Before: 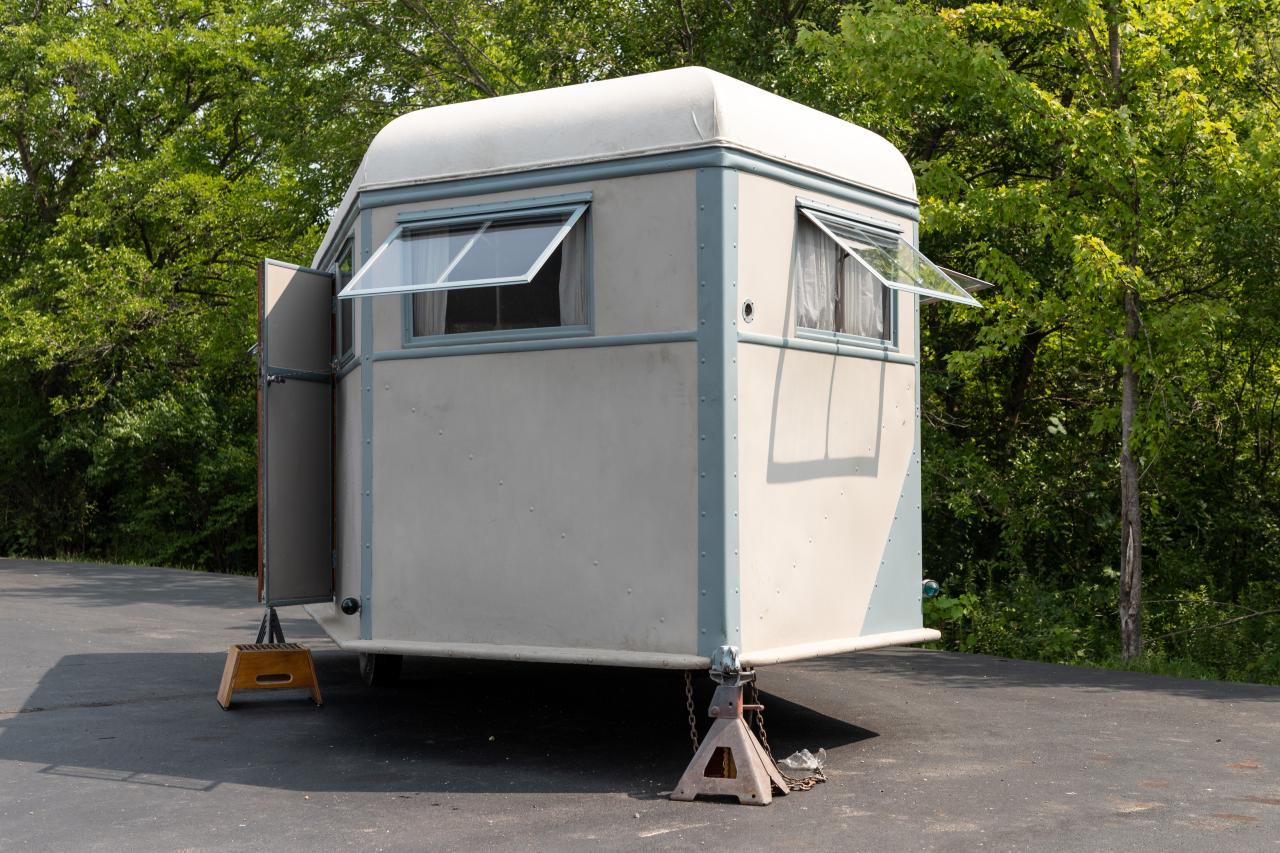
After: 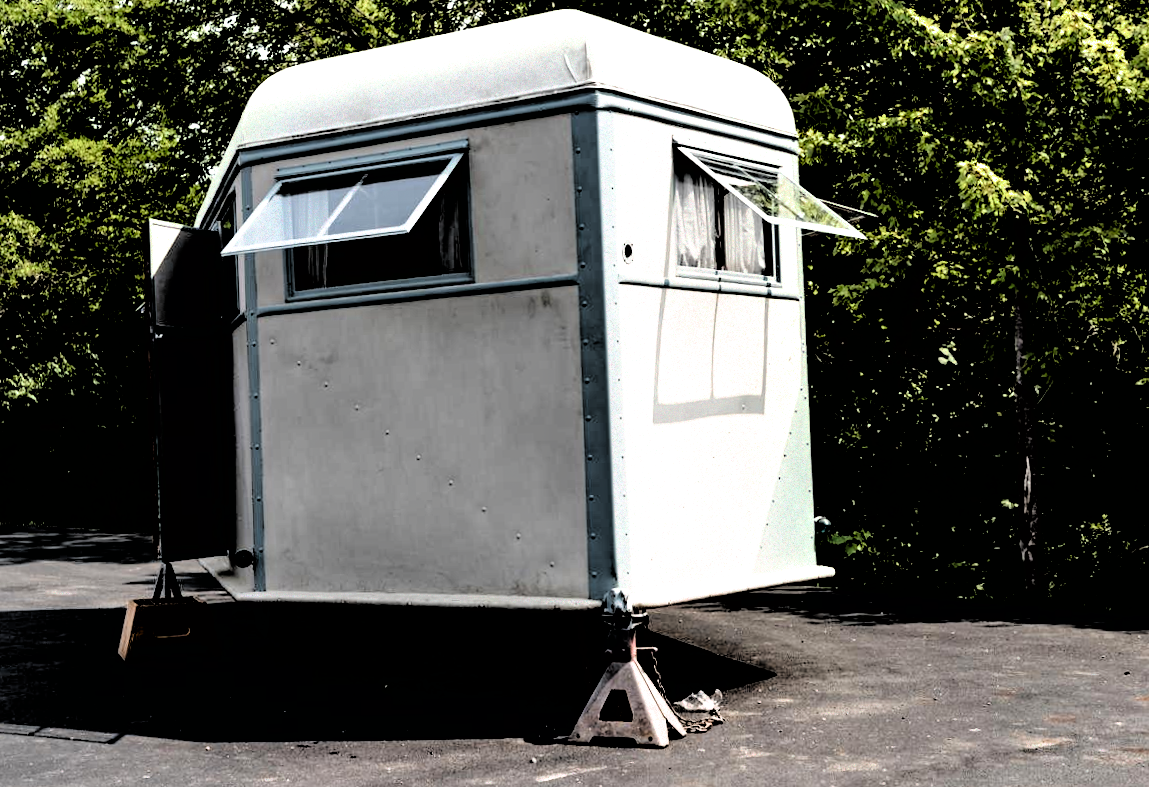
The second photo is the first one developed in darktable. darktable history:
contrast equalizer: octaves 7, y [[0.6 ×6], [0.55 ×6], [0 ×6], [0 ×6], [0 ×6]], mix 0.3
crop and rotate: angle 1.96°, left 5.673%, top 5.673%
filmic rgb: black relative exposure -1 EV, white relative exposure 2.05 EV, hardness 1.52, contrast 2.25, enable highlight reconstruction true
rotate and perspective: lens shift (horizontal) -0.055, automatic cropping off
haze removal: compatibility mode true, adaptive false
